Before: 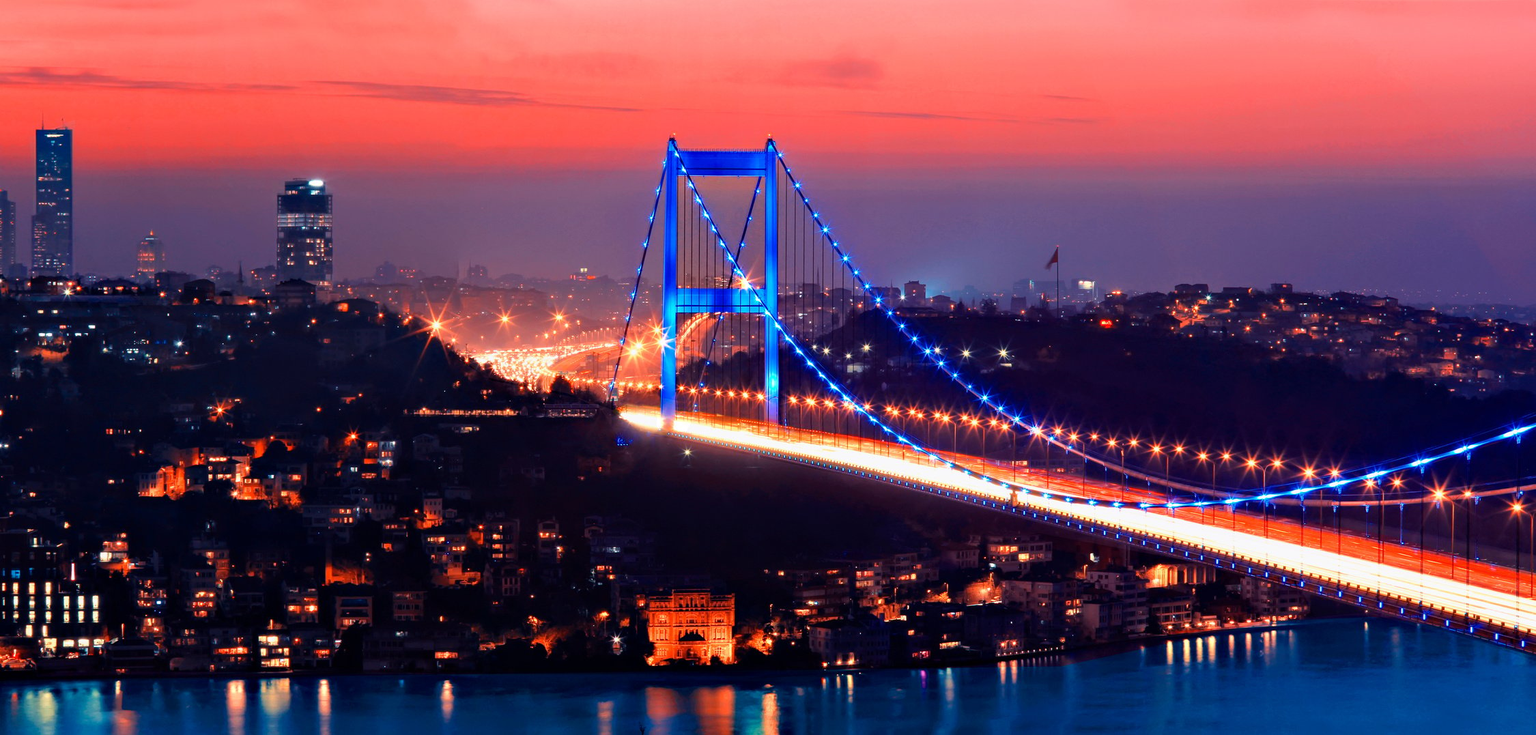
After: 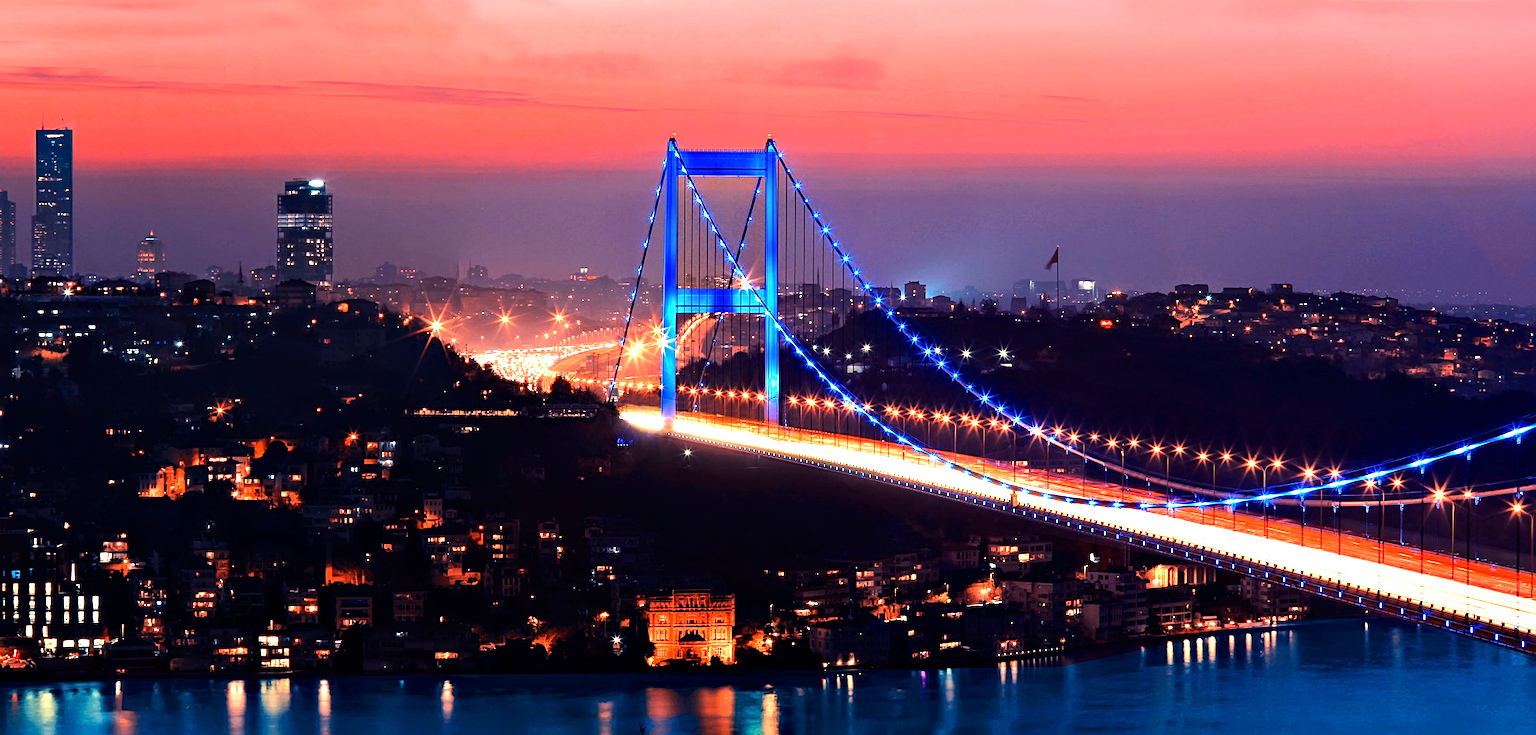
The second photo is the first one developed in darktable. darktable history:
tone equalizer: -8 EV -0.75 EV, -7 EV -0.7 EV, -6 EV -0.6 EV, -5 EV -0.4 EV, -3 EV 0.4 EV, -2 EV 0.6 EV, -1 EV 0.7 EV, +0 EV 0.75 EV, edges refinement/feathering 500, mask exposure compensation -1.57 EV, preserve details no
sharpen: radius 2.167, amount 0.381, threshold 0
